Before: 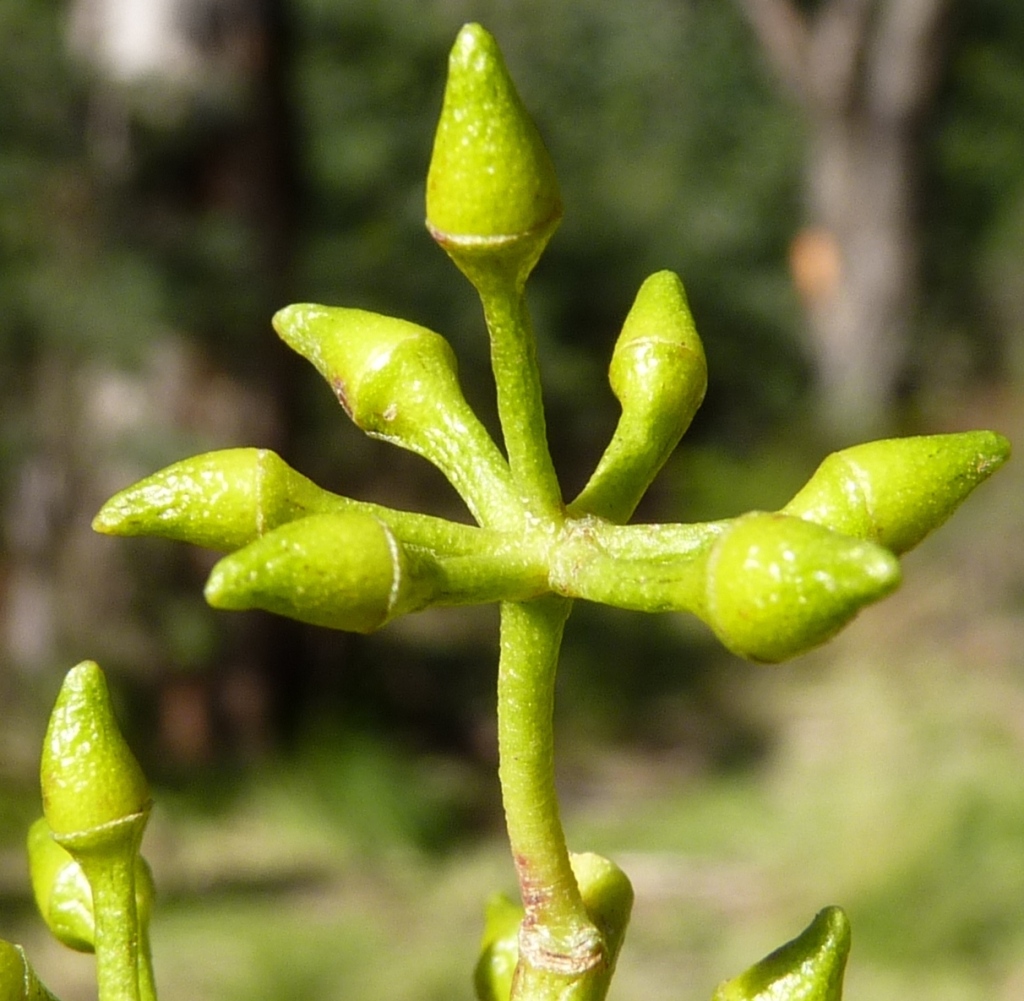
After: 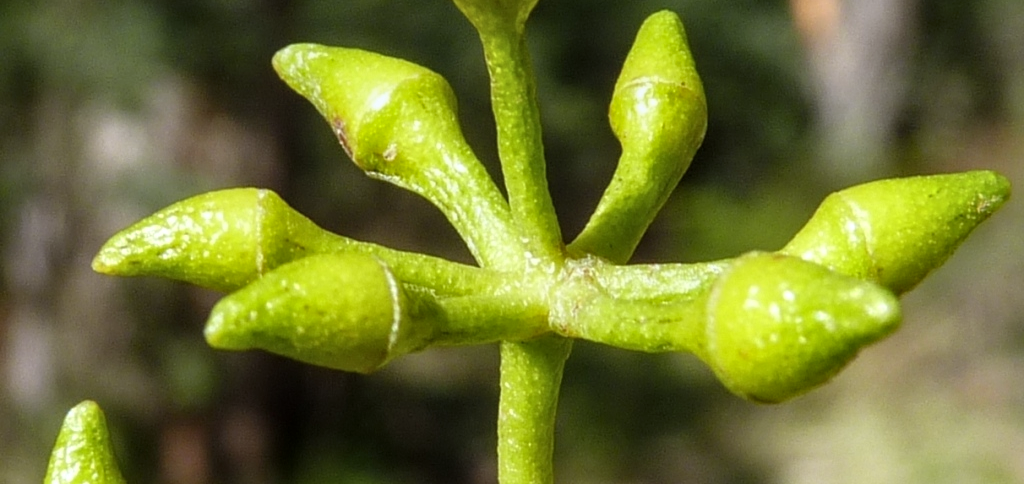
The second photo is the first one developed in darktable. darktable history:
white balance: red 0.967, blue 1.049
local contrast: on, module defaults
crop and rotate: top 26.056%, bottom 25.543%
